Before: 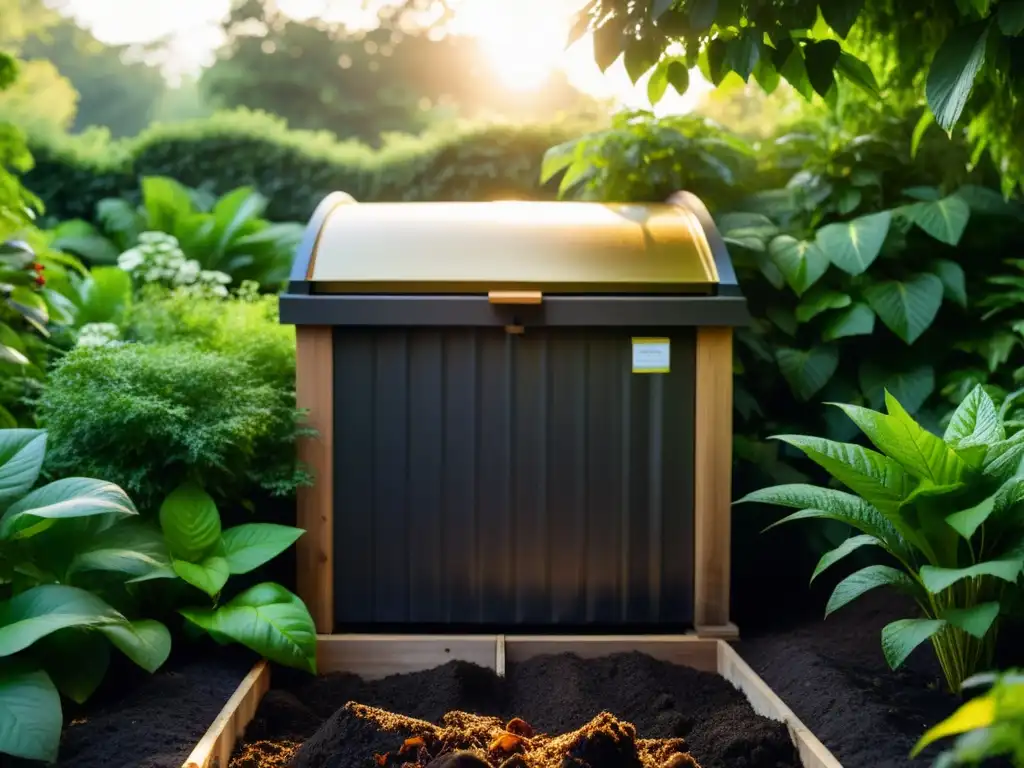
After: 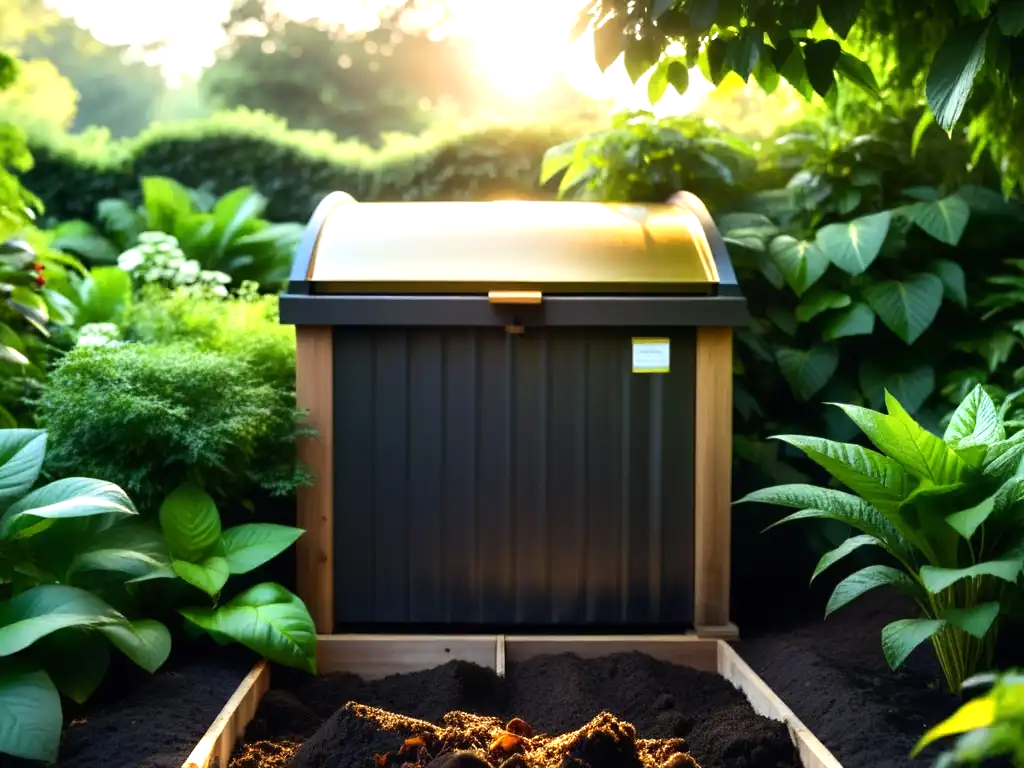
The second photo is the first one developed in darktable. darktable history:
sharpen: radius 5.359, amount 0.312, threshold 26.079
tone equalizer: -8 EV 0 EV, -7 EV -0.002 EV, -6 EV 0.005 EV, -5 EV -0.035 EV, -4 EV -0.106 EV, -3 EV -0.146 EV, -2 EV 0.263 EV, -1 EV 0.718 EV, +0 EV 0.484 EV
